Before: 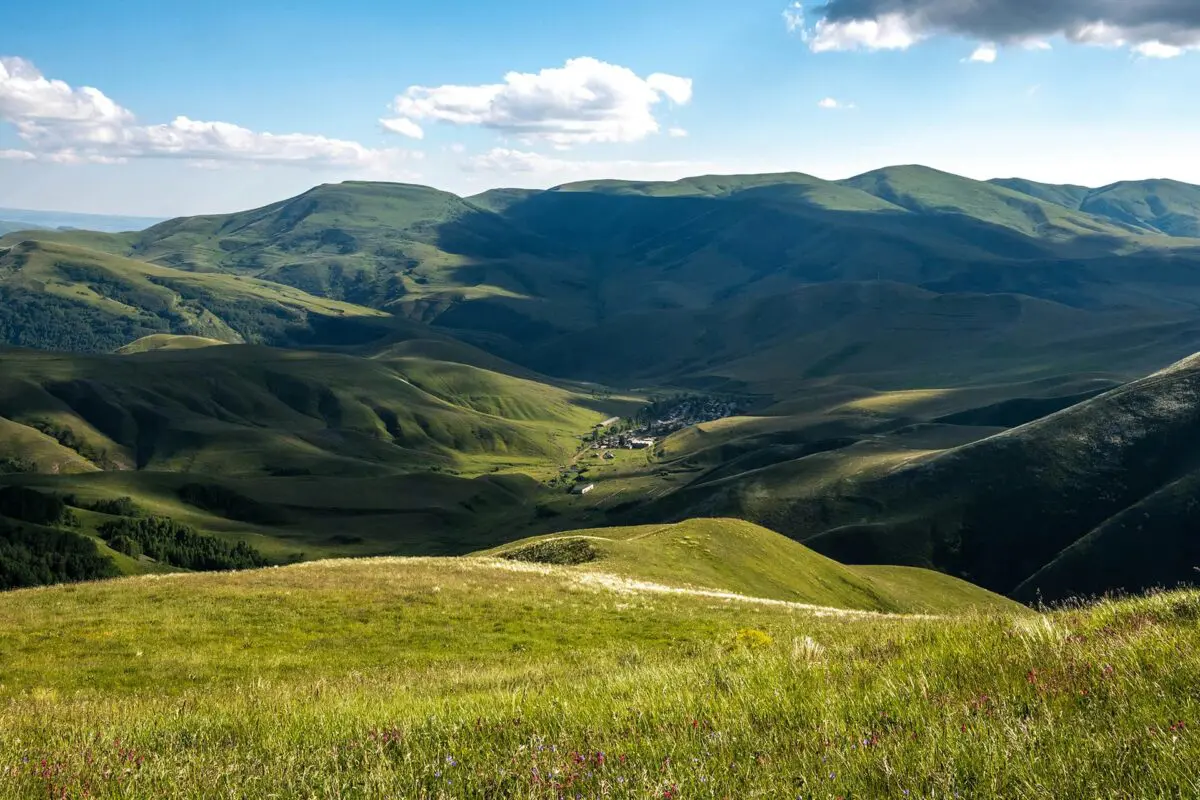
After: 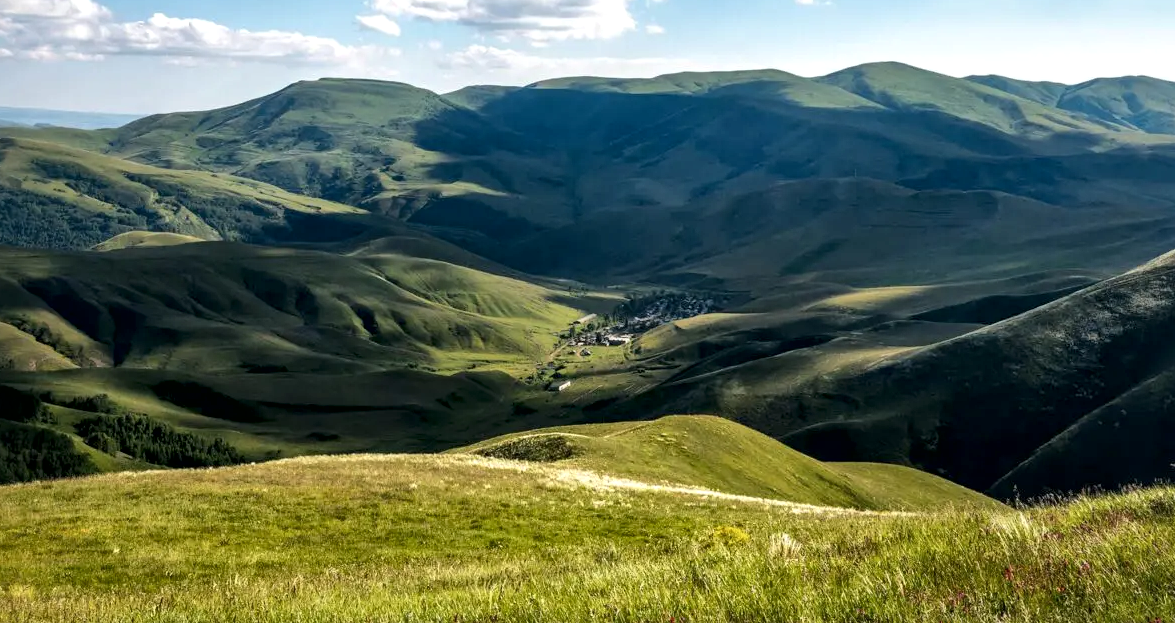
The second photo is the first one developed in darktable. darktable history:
crop and rotate: left 1.92%, top 12.971%, right 0.156%, bottom 9.142%
local contrast: mode bilateral grid, contrast 19, coarseness 51, detail 172%, midtone range 0.2
